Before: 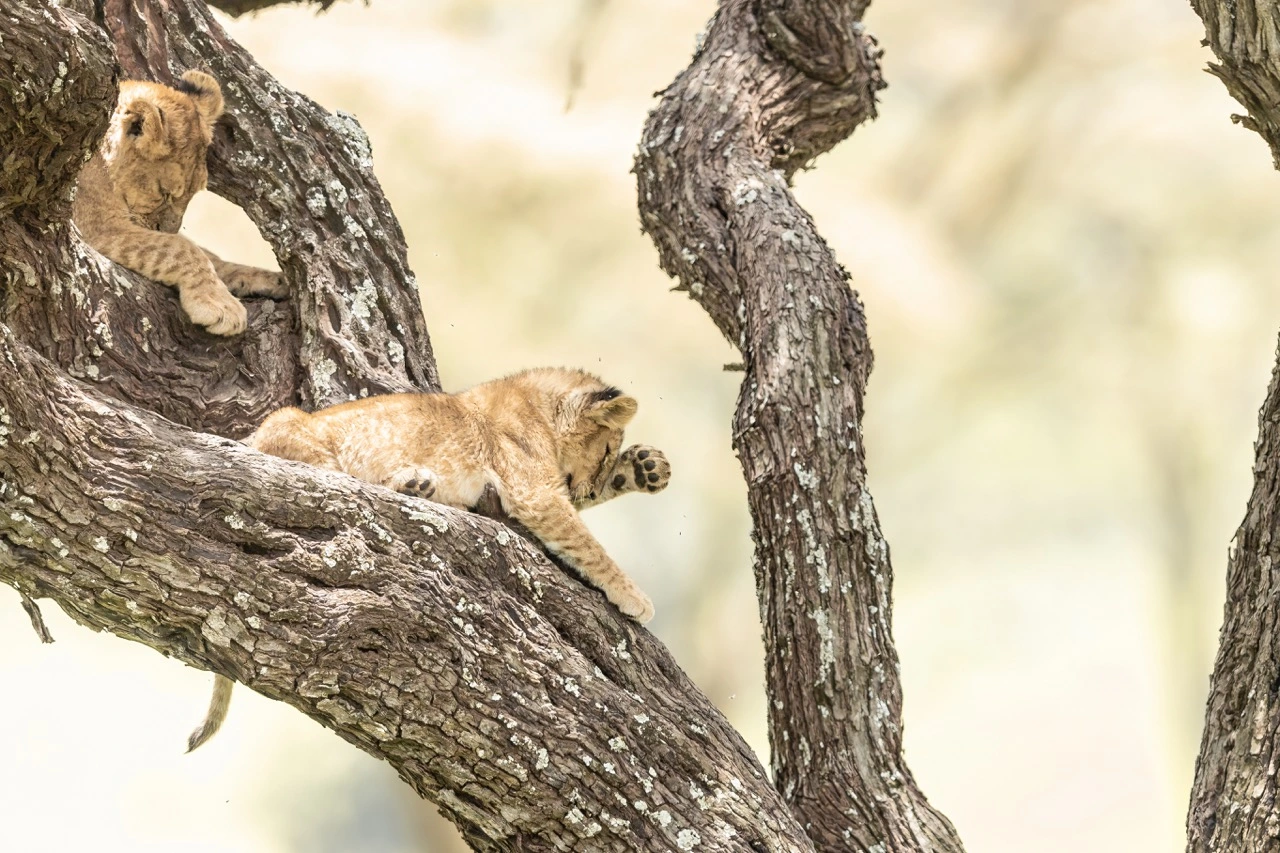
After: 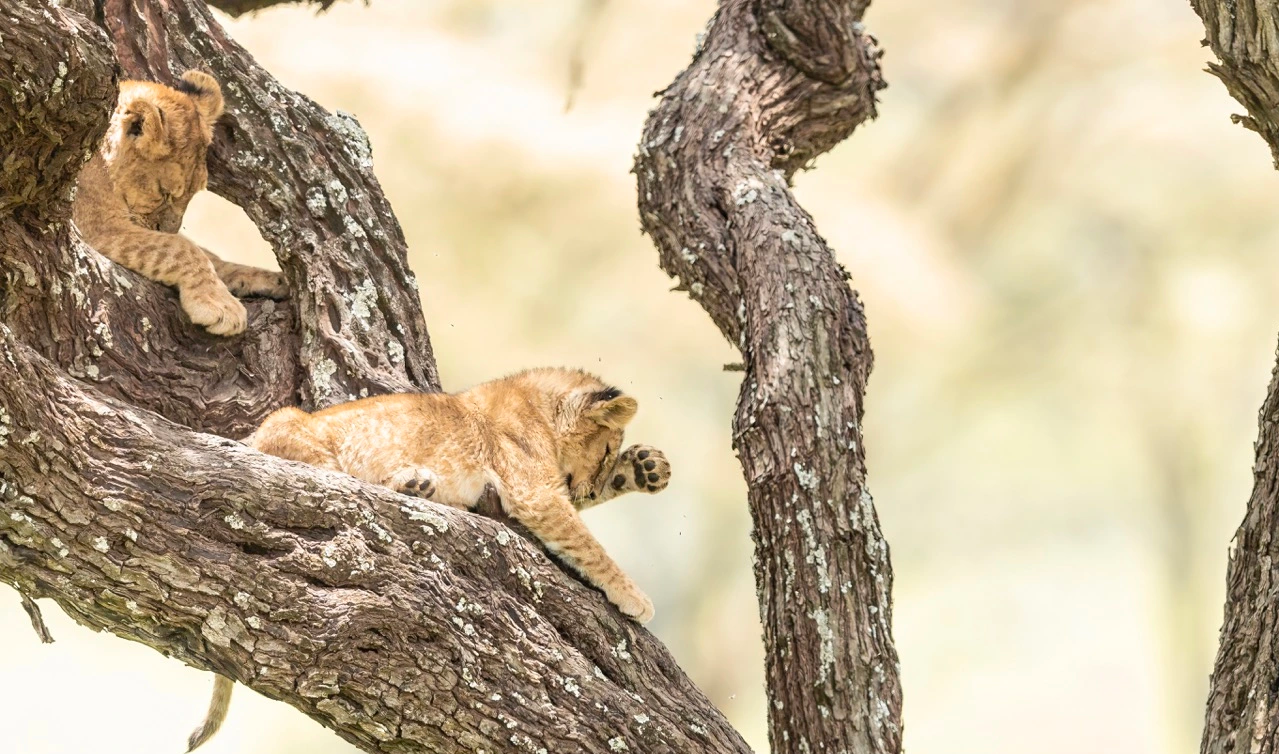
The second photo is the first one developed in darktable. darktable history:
crop and rotate: top 0%, bottom 11.49%
bloom: size 3%, threshold 100%, strength 0%
